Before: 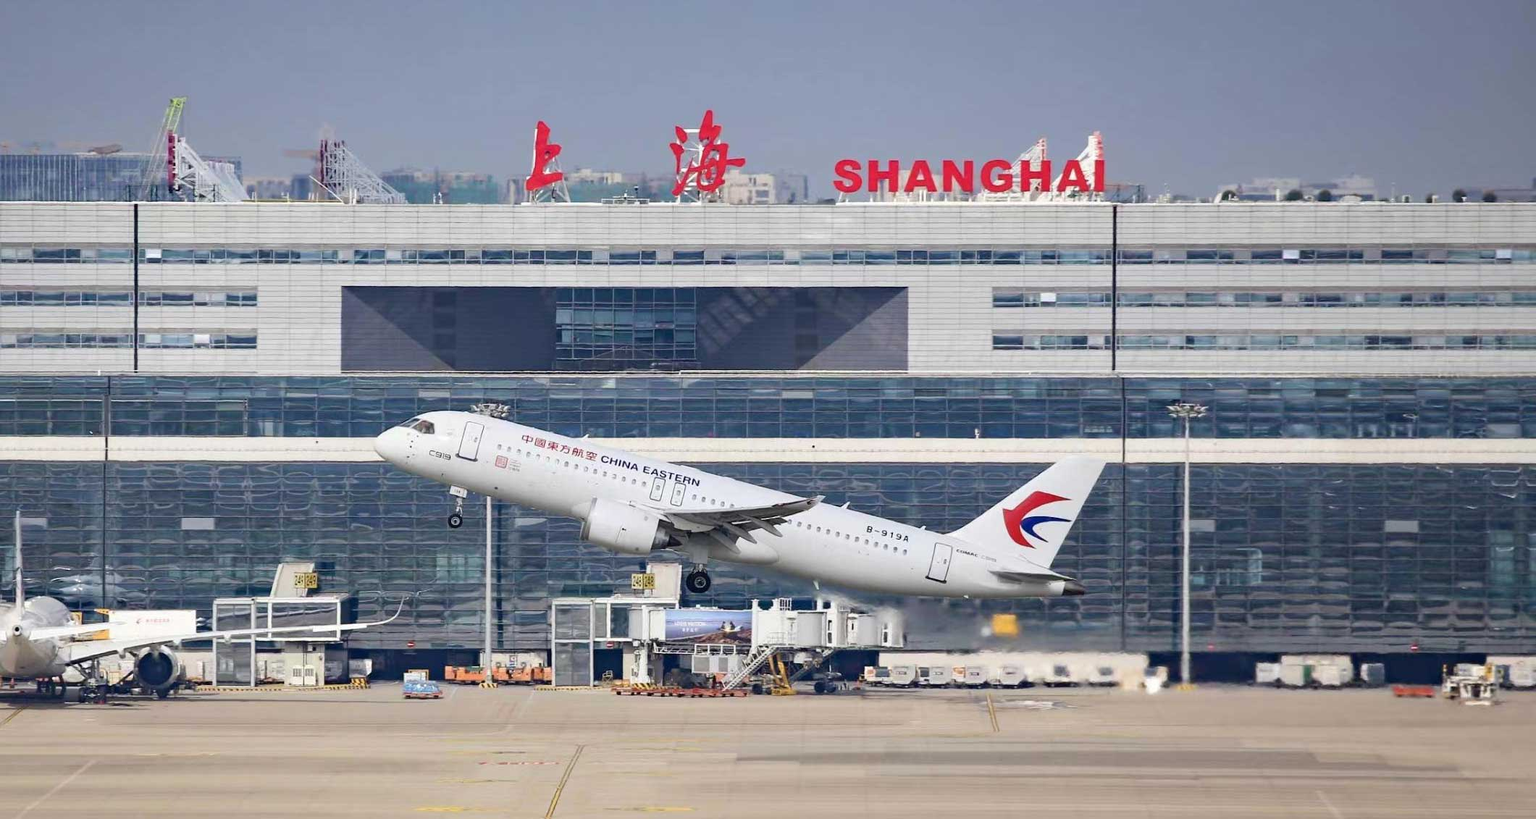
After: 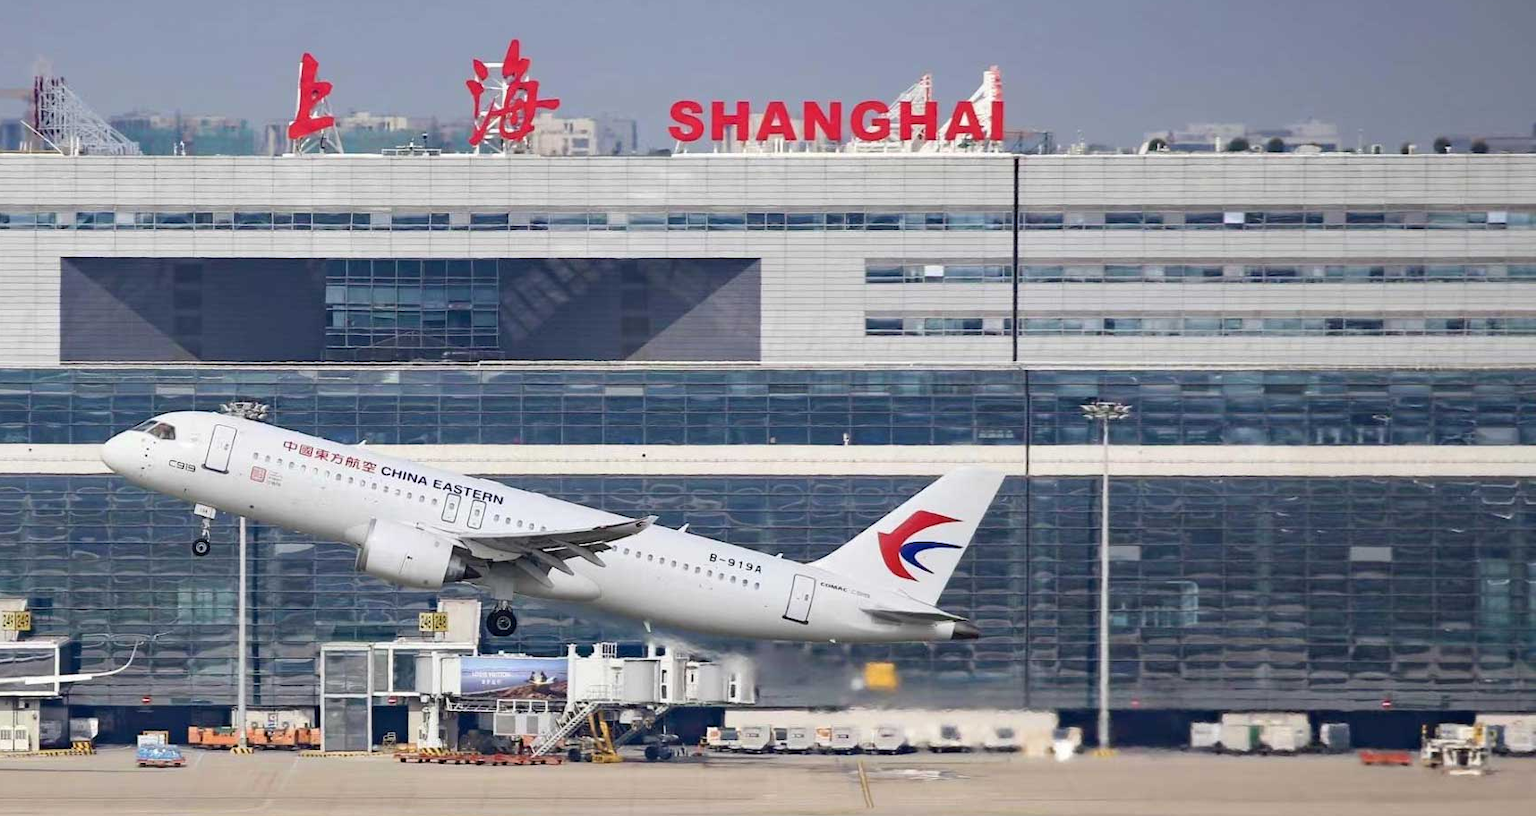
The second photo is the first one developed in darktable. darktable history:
crop: left 19.05%, top 9.609%, right 0%, bottom 9.679%
